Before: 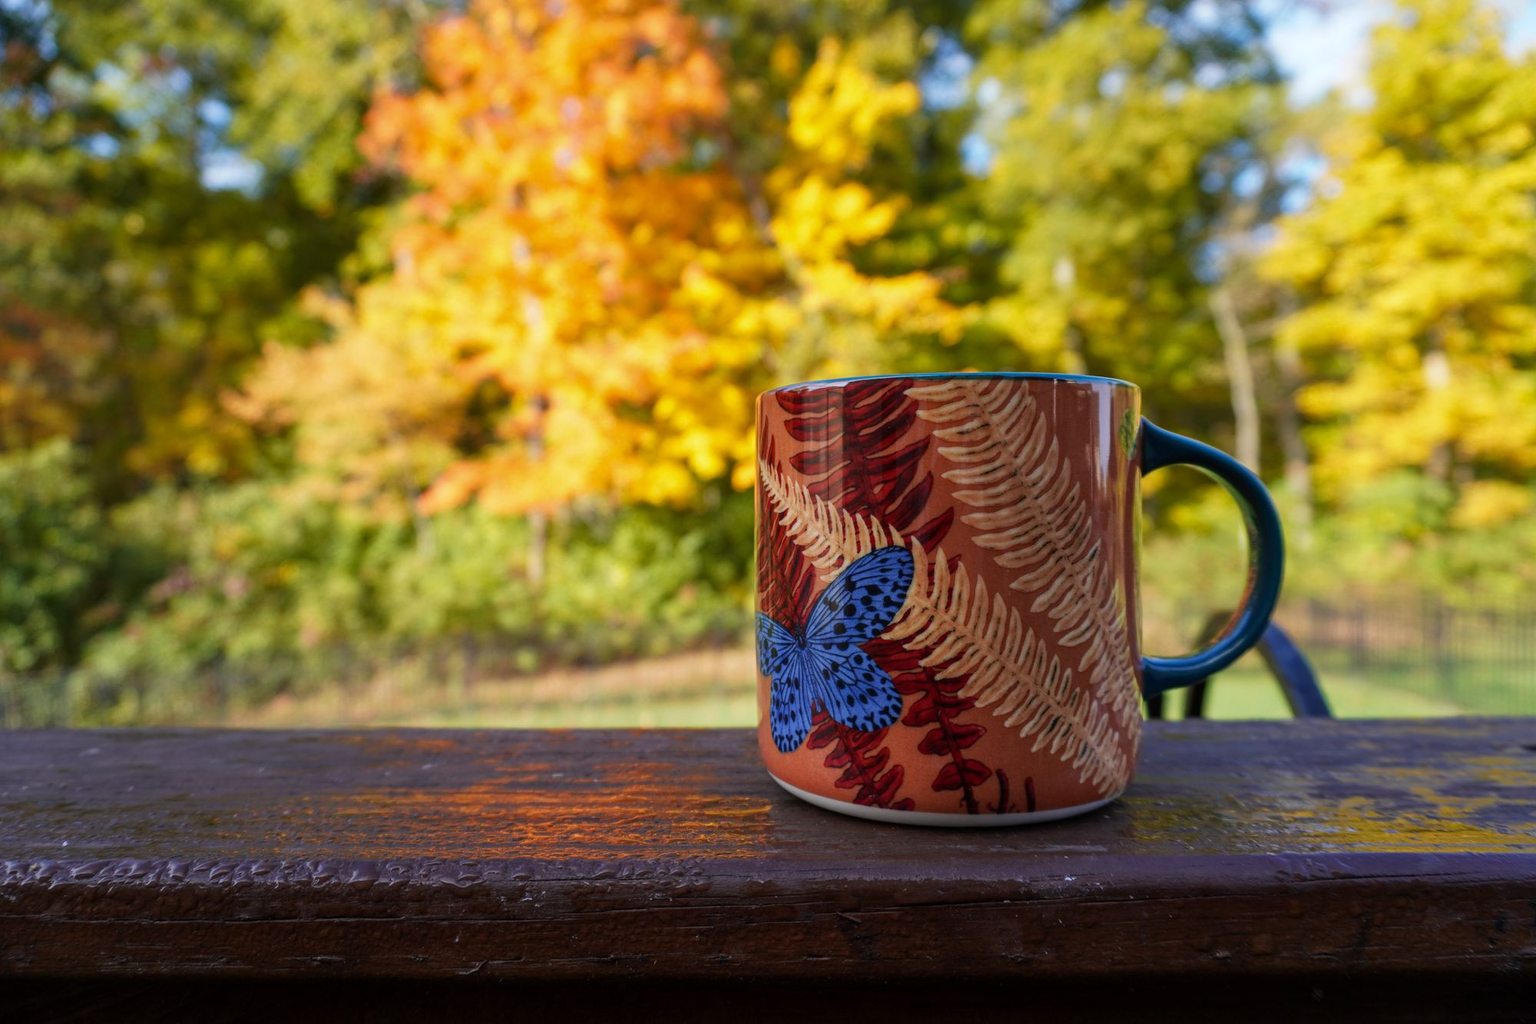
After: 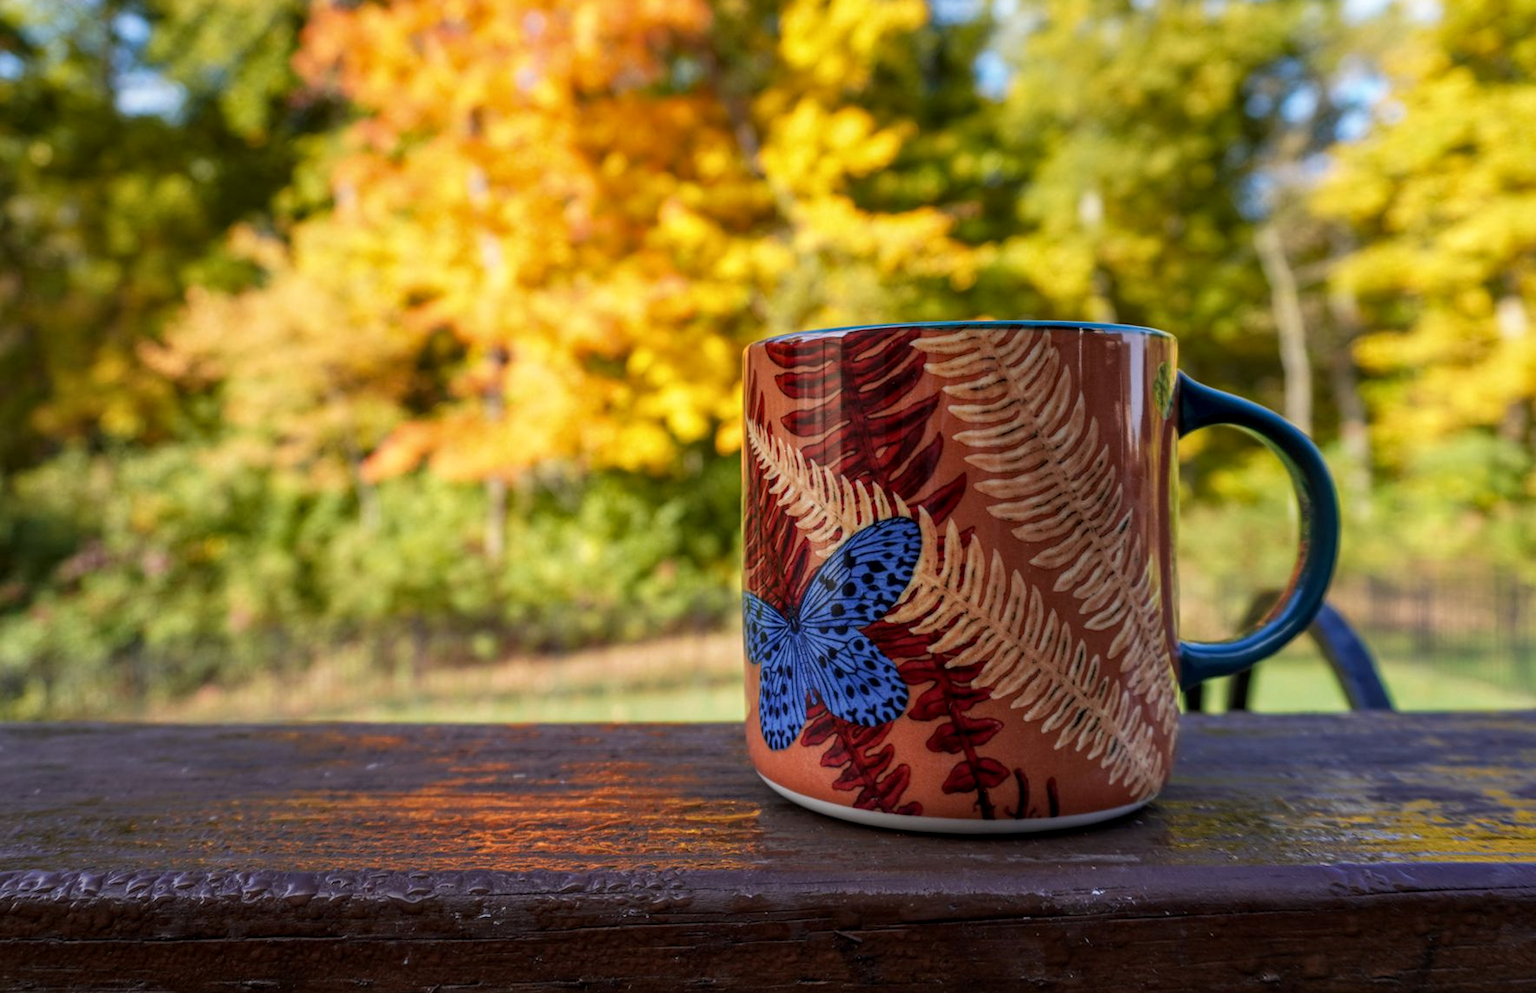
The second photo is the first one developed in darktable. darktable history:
local contrast: on, module defaults
crop and rotate: angle -1.96°, left 3.097%, top 4.154%, right 1.586%, bottom 0.529%
rotate and perspective: rotation -2°, crop left 0.022, crop right 0.978, crop top 0.049, crop bottom 0.951
